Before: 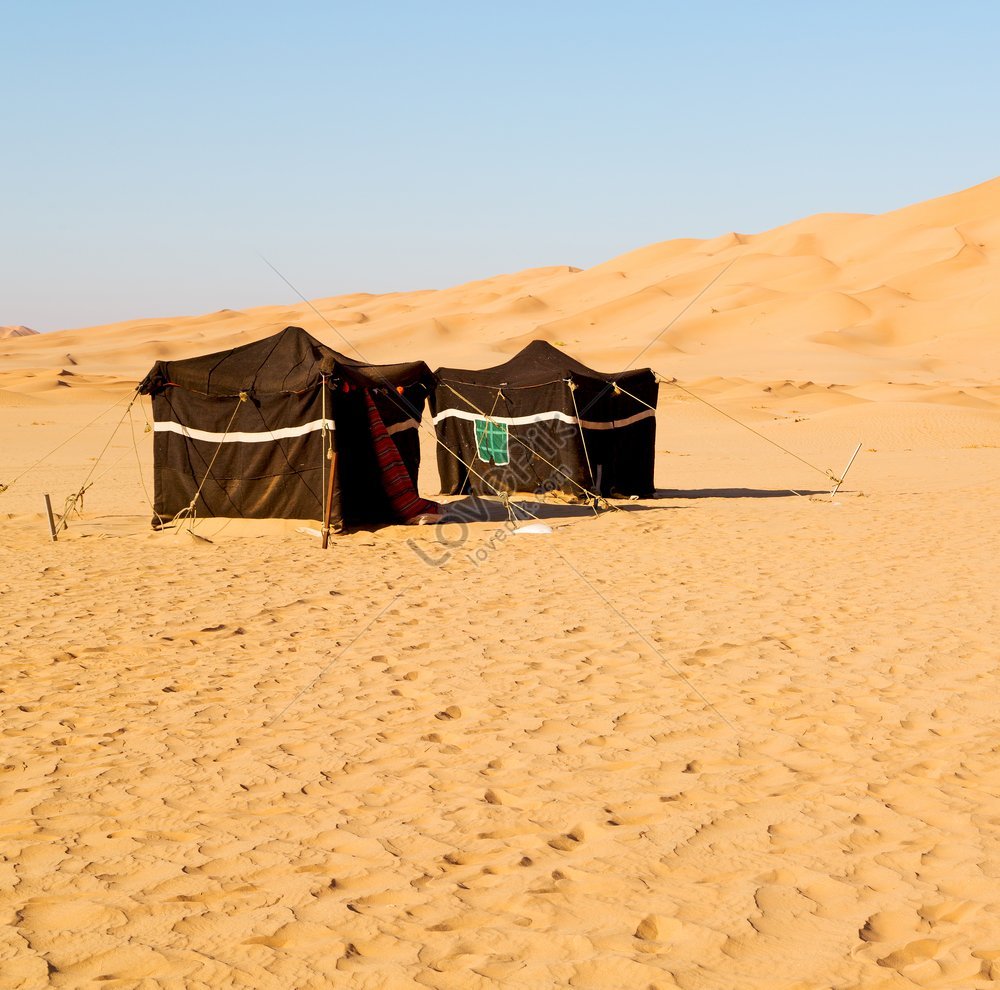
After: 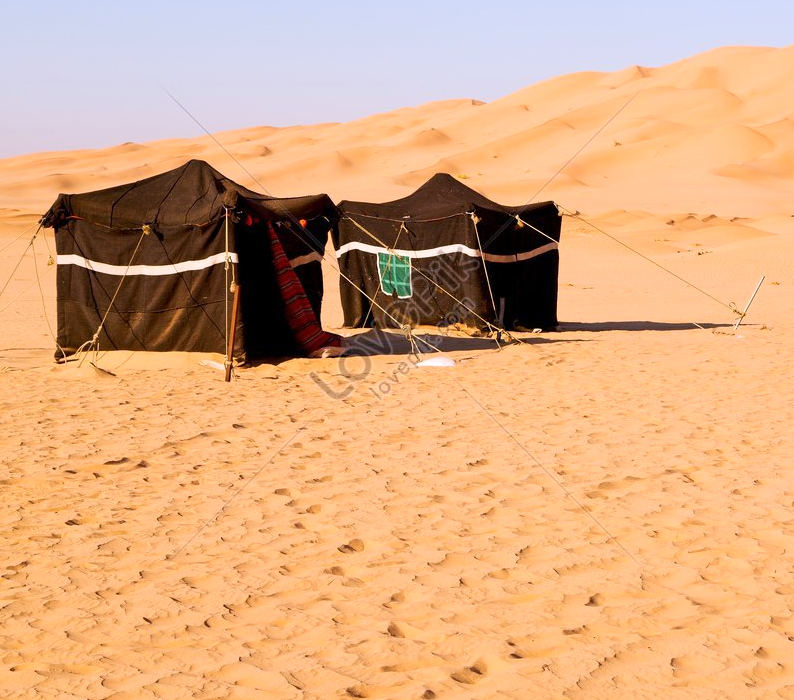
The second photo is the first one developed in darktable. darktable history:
white balance: red 1.05, blue 1.072
crop: left 9.712%, top 16.928%, right 10.845%, bottom 12.332%
